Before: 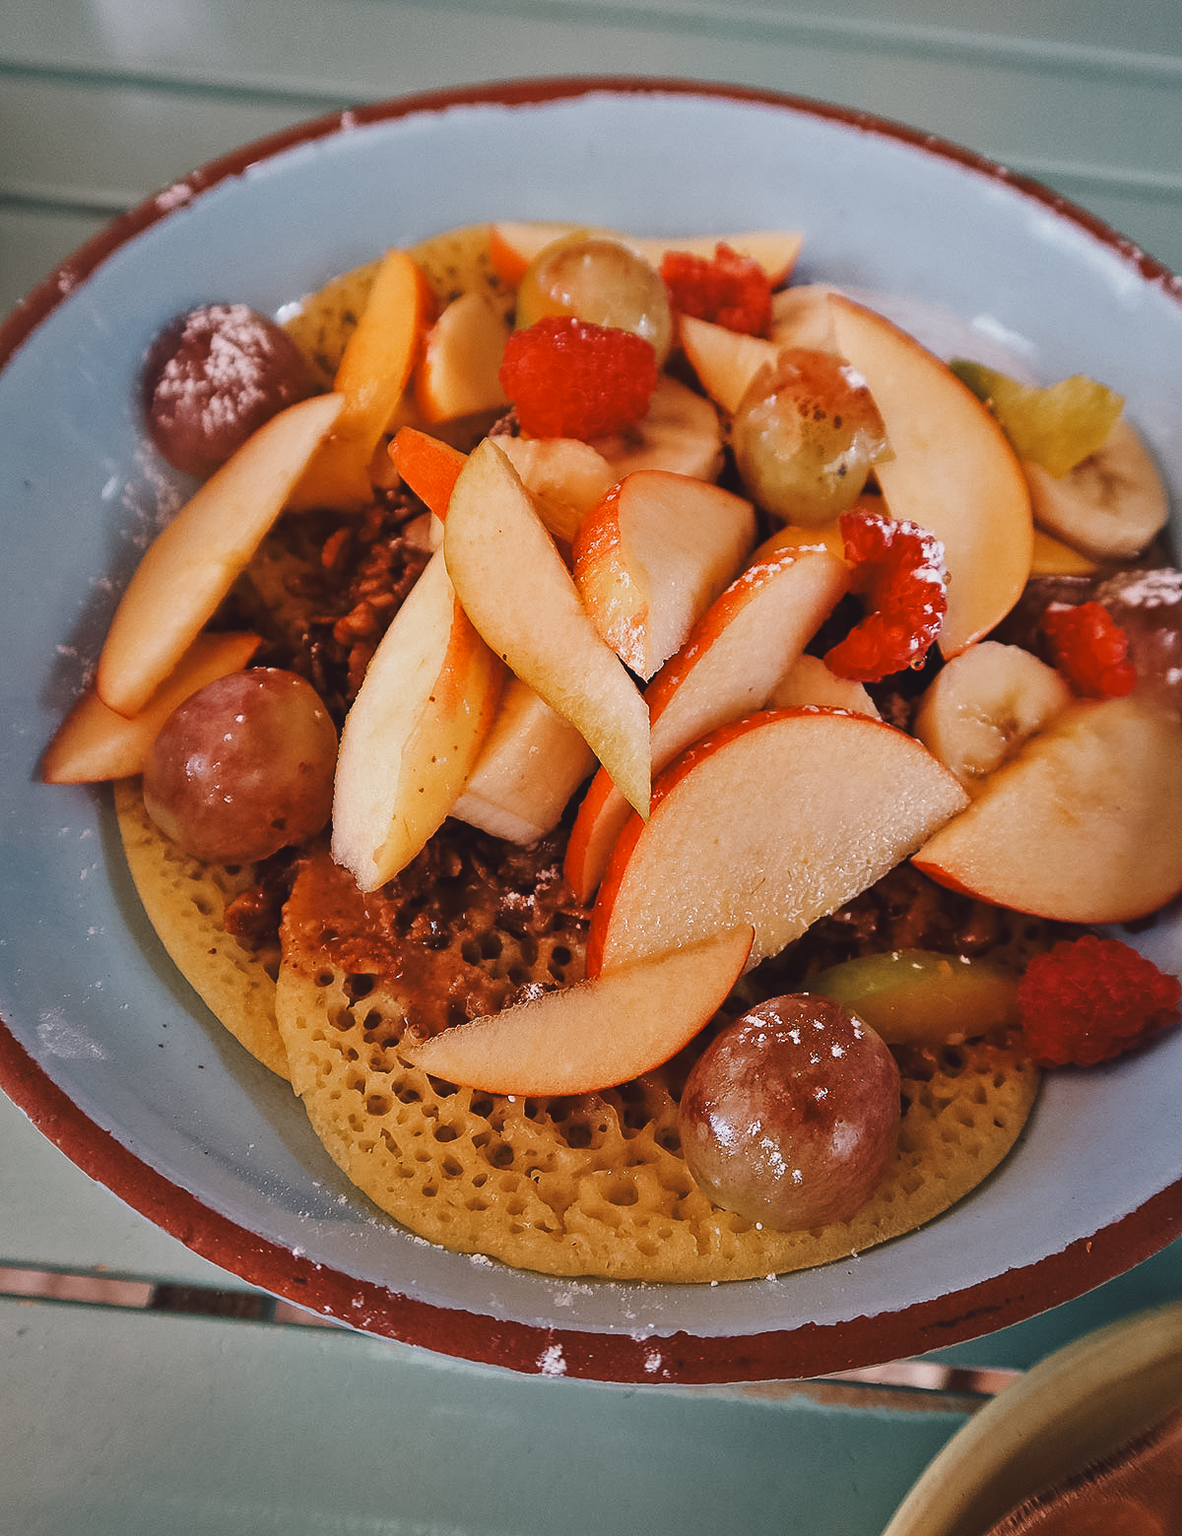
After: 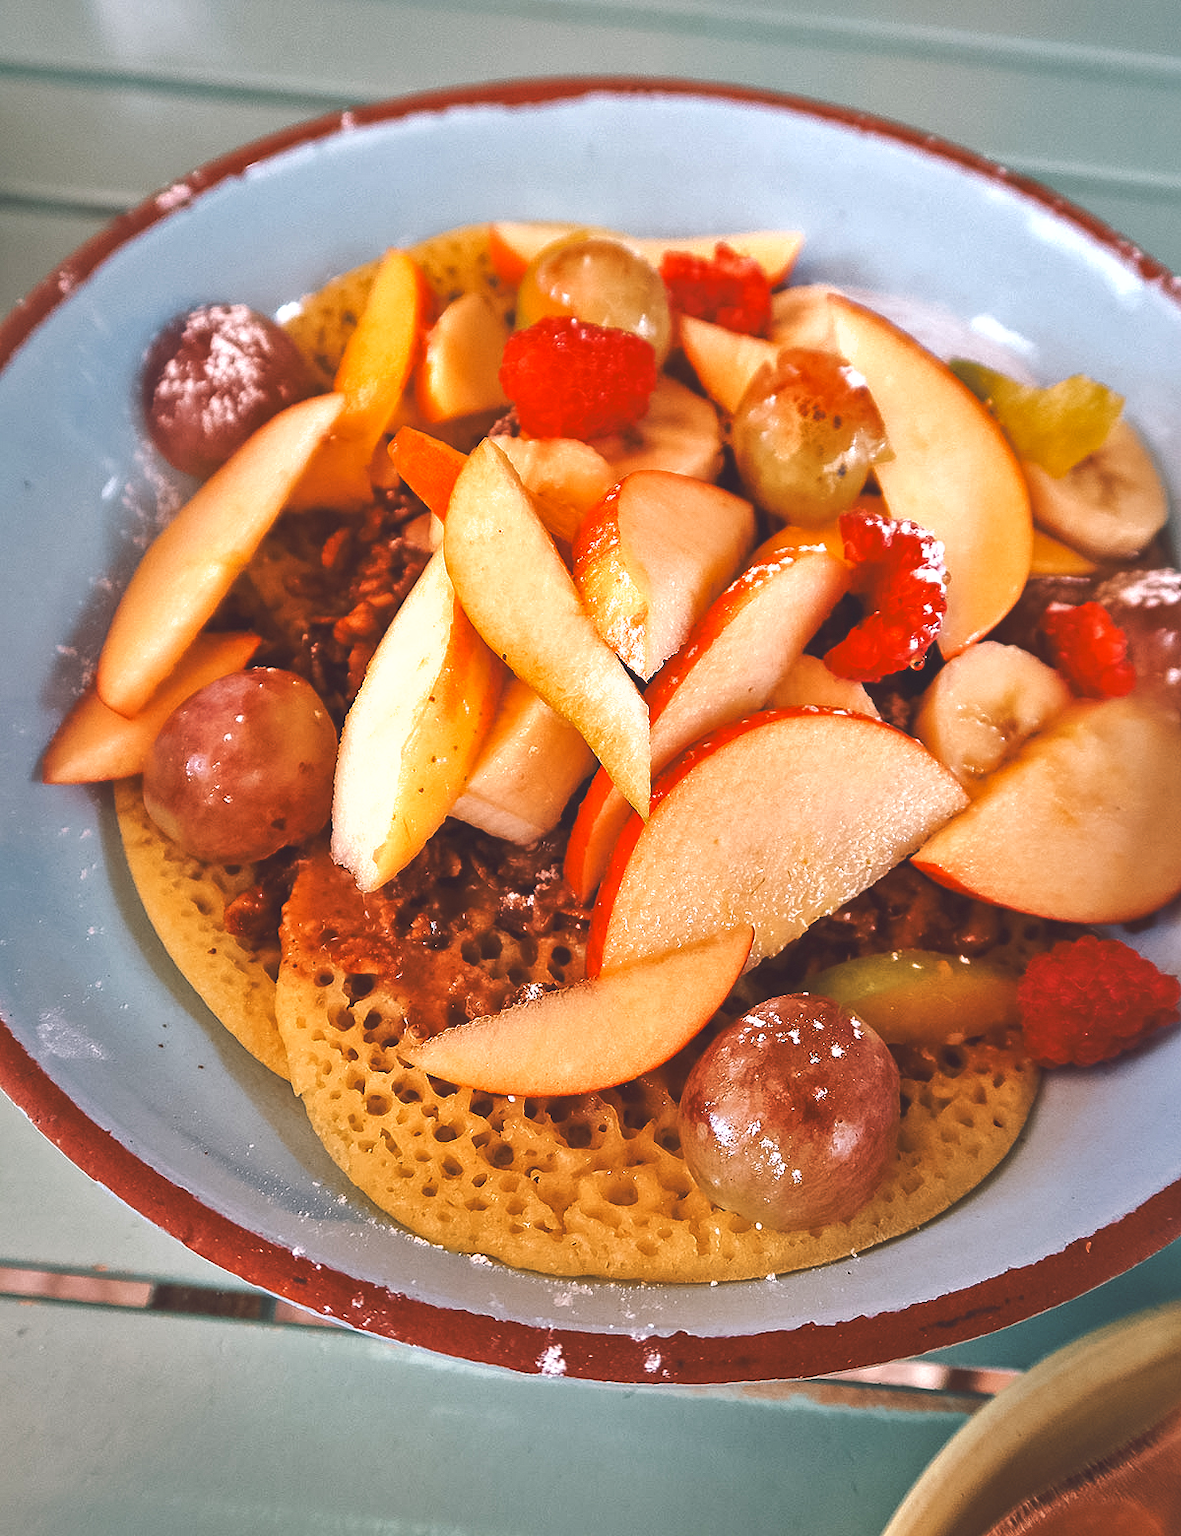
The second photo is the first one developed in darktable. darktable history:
shadows and highlights: on, module defaults
exposure: black level correction 0, exposure 0.84 EV, compensate exposure bias true, compensate highlight preservation false
